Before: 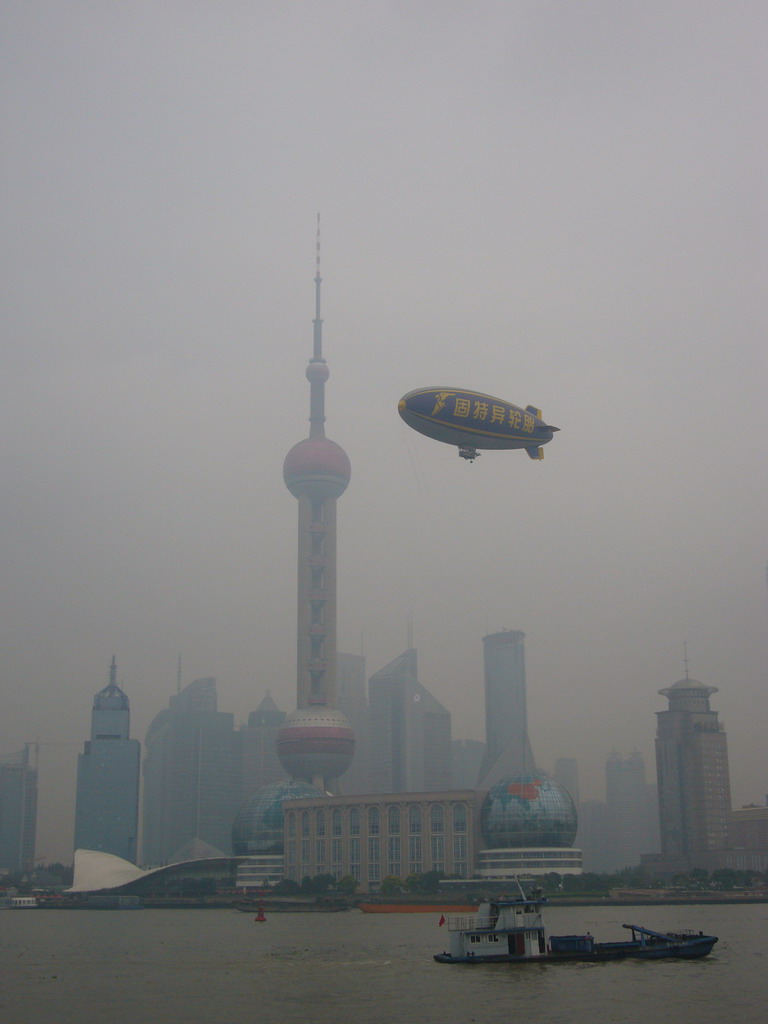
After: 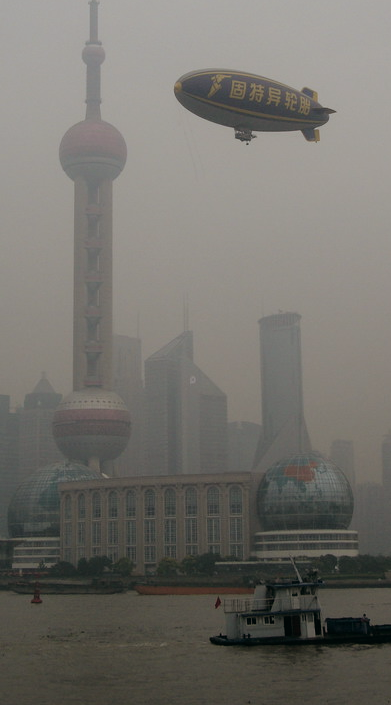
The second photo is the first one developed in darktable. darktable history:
crop and rotate: left 29.237%, top 31.152%, right 19.807%
exposure: exposure 0.078 EV, compensate highlight preservation false
filmic rgb: black relative exposure -7.65 EV, hardness 4.02, contrast 1.1, highlights saturation mix -30%
color balance: lift [1, 0.994, 1.002, 1.006], gamma [0.957, 1.081, 1.016, 0.919], gain [0.97, 0.972, 1.01, 1.028], input saturation 91.06%, output saturation 79.8%
